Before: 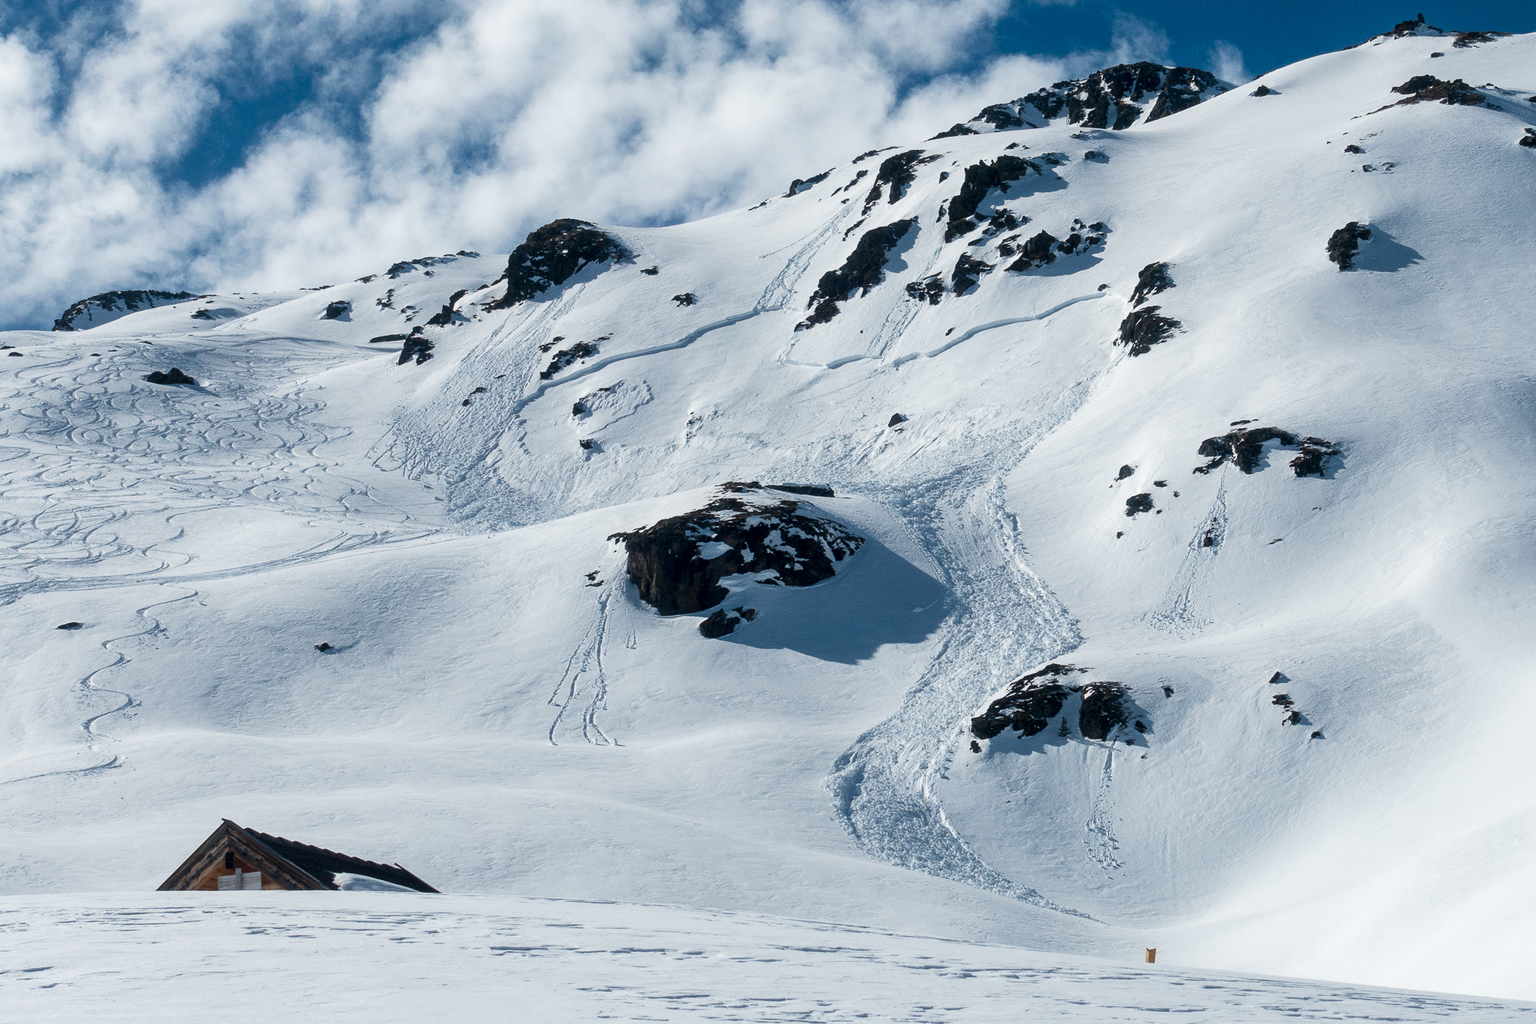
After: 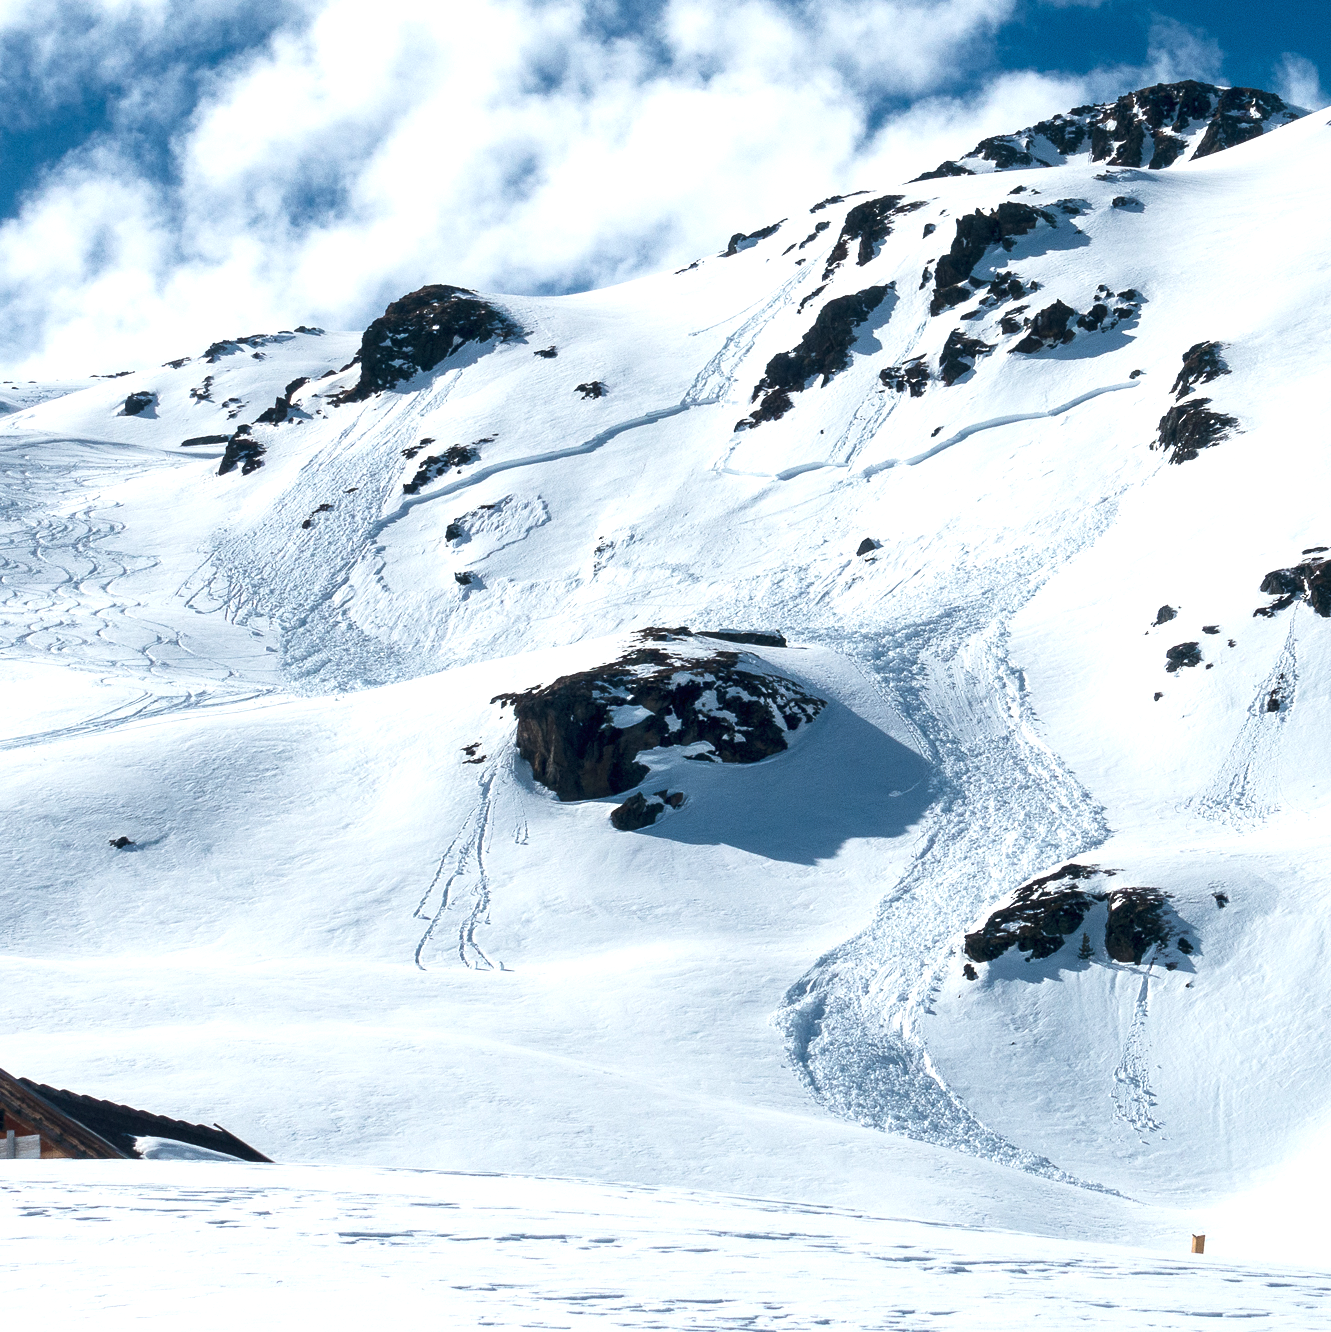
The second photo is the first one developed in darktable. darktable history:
tone equalizer: -8 EV 0.271 EV, -7 EV 0.442 EV, -6 EV 0.397 EV, -5 EV 0.218 EV, -3 EV -0.267 EV, -2 EV -0.396 EV, -1 EV -0.432 EV, +0 EV -0.275 EV
crop and rotate: left 15.024%, right 18.404%
exposure: black level correction 0, exposure 0.949 EV, compensate highlight preservation false
